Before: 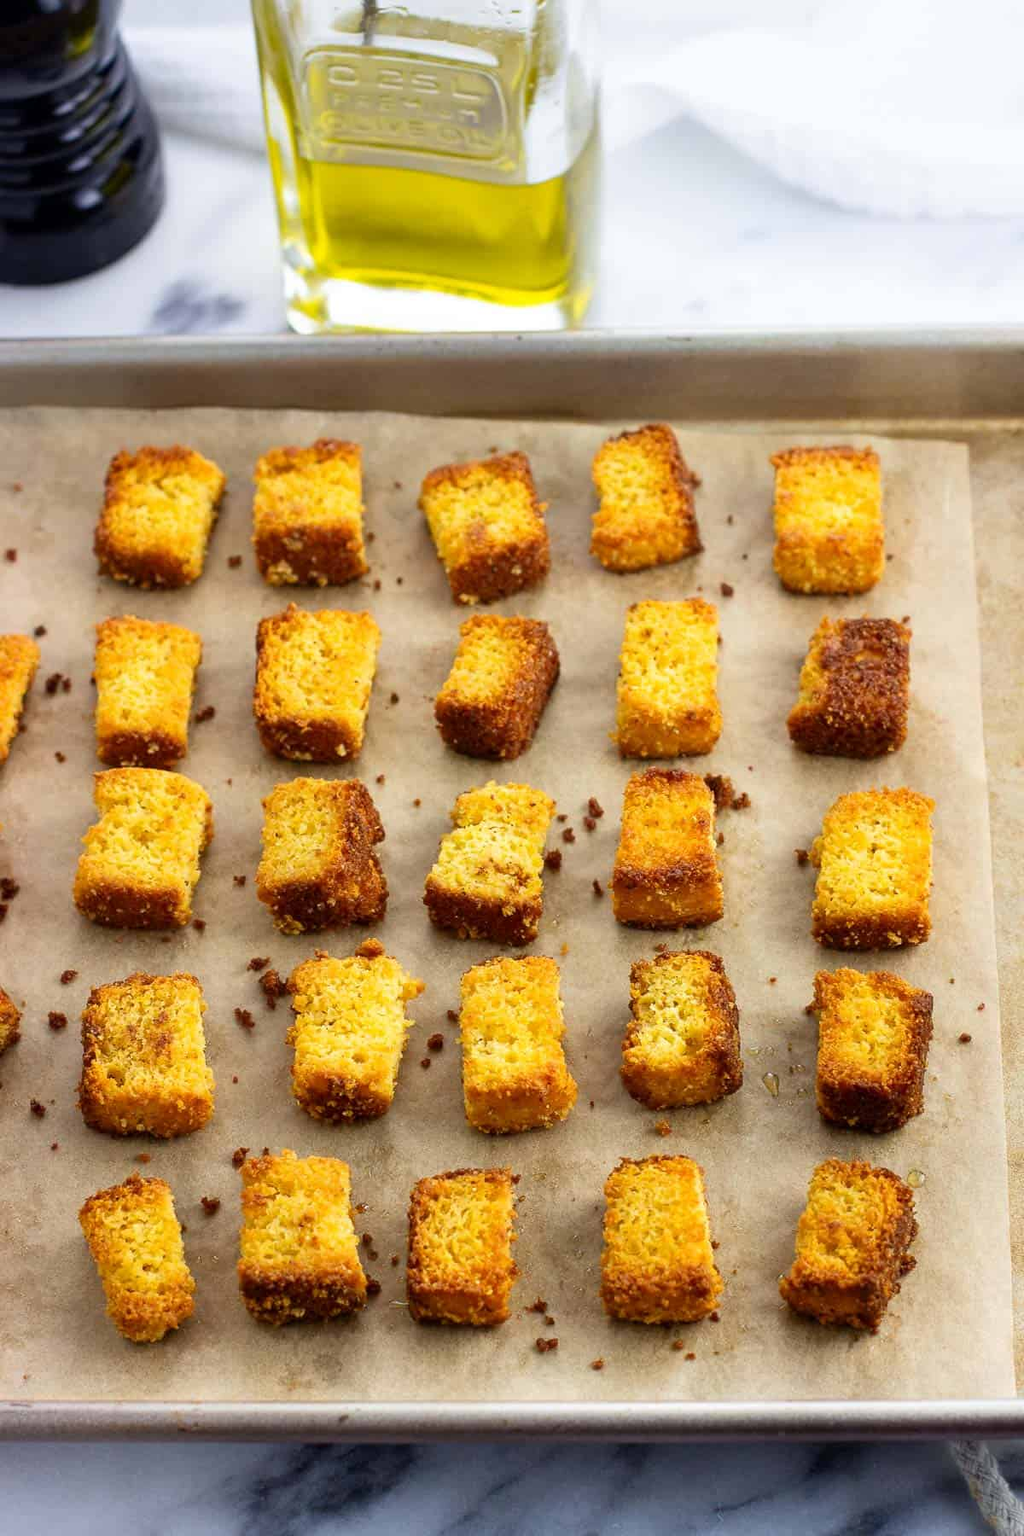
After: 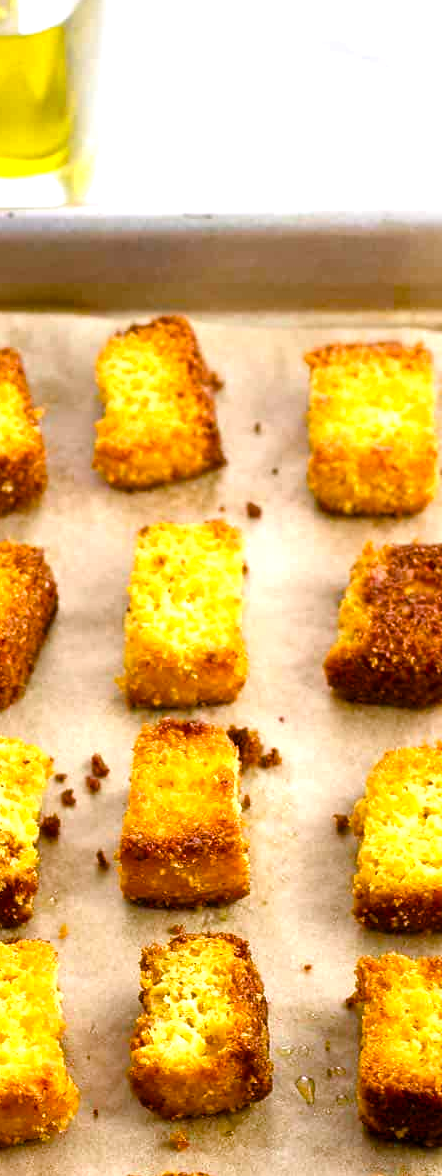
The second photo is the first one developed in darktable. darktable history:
color balance rgb: highlights gain › chroma 1.454%, highlights gain › hue 307.21°, perceptual saturation grading › global saturation 20%, perceptual saturation grading › highlights -24.966%, perceptual saturation grading › shadows 50.419%, perceptual brilliance grading › global brilliance 18.614%
crop and rotate: left 49.84%, top 10.089%, right 13.256%, bottom 24.577%
